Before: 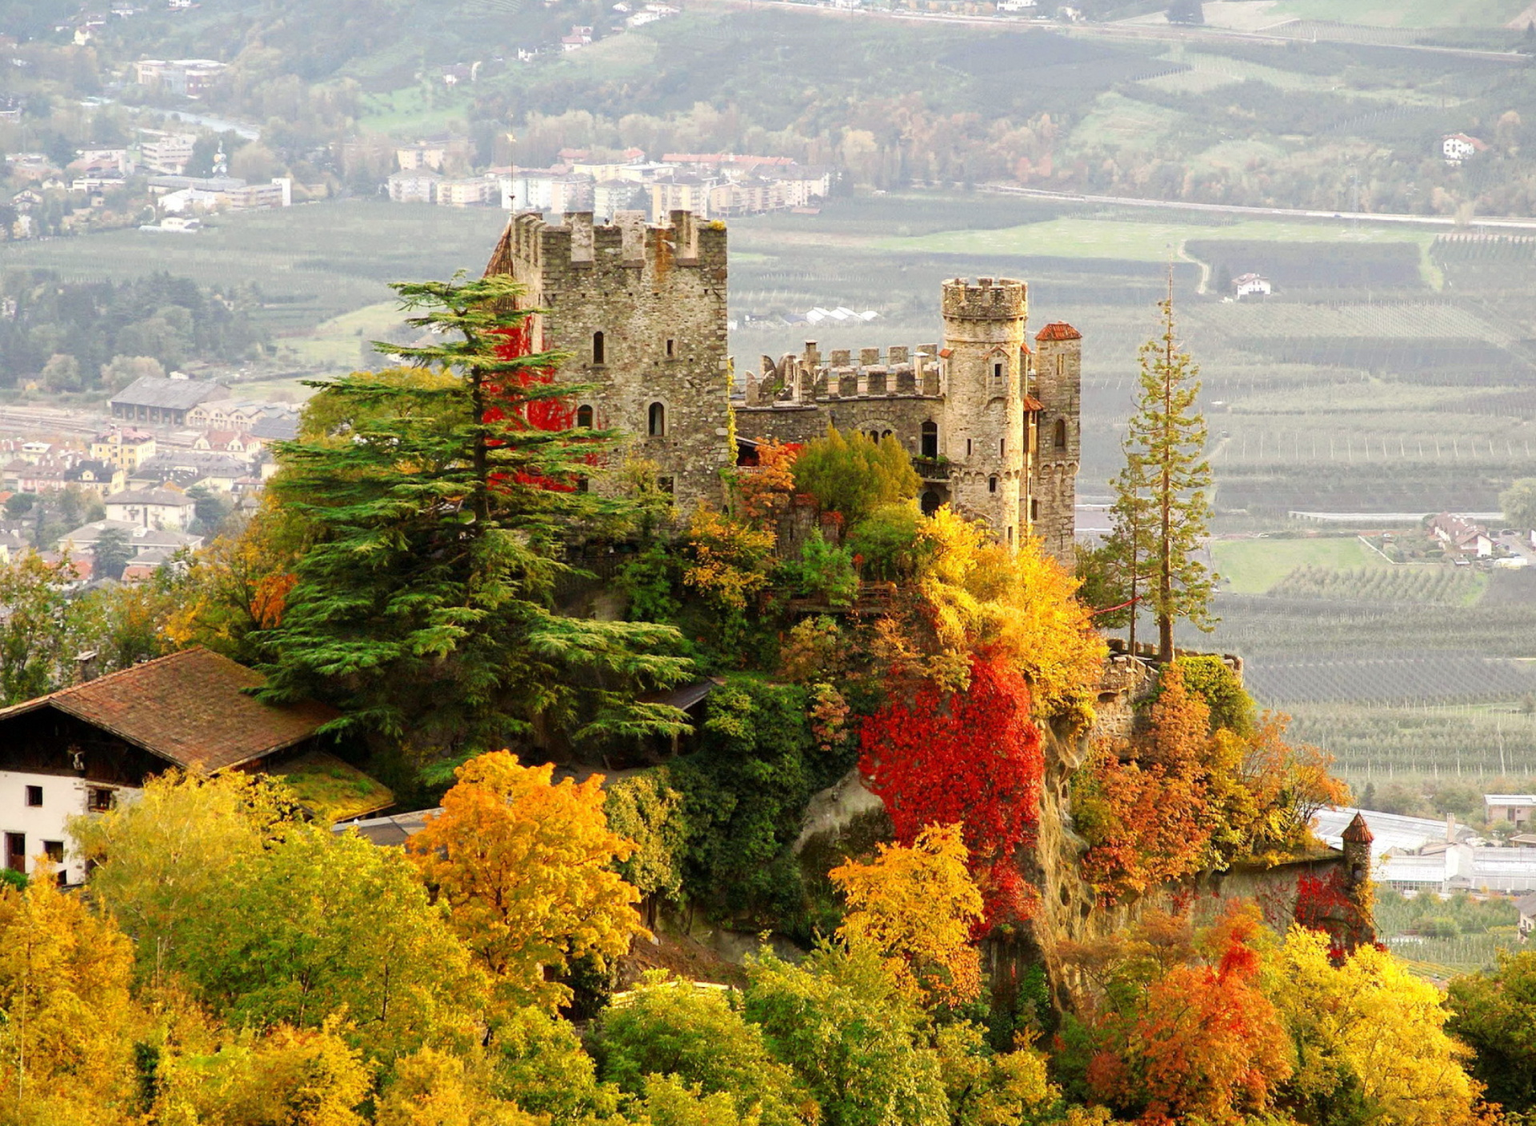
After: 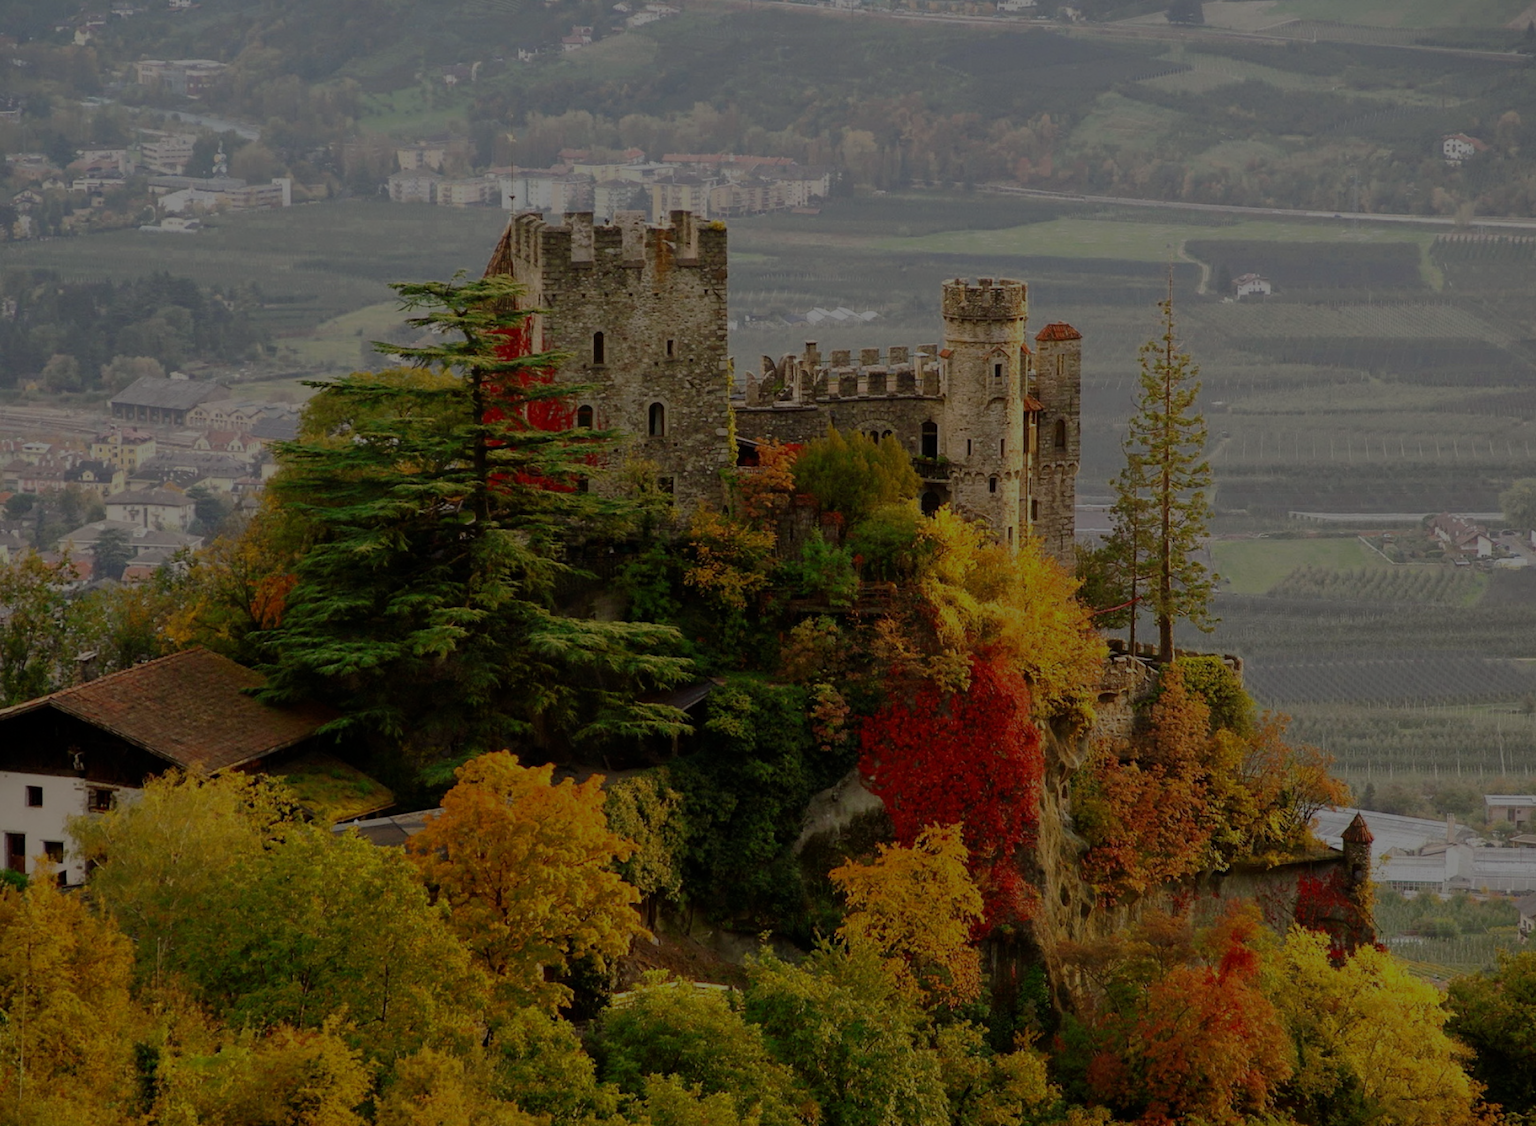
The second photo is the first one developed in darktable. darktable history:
exposure: exposure -2.065 EV, compensate exposure bias true, compensate highlight preservation false
